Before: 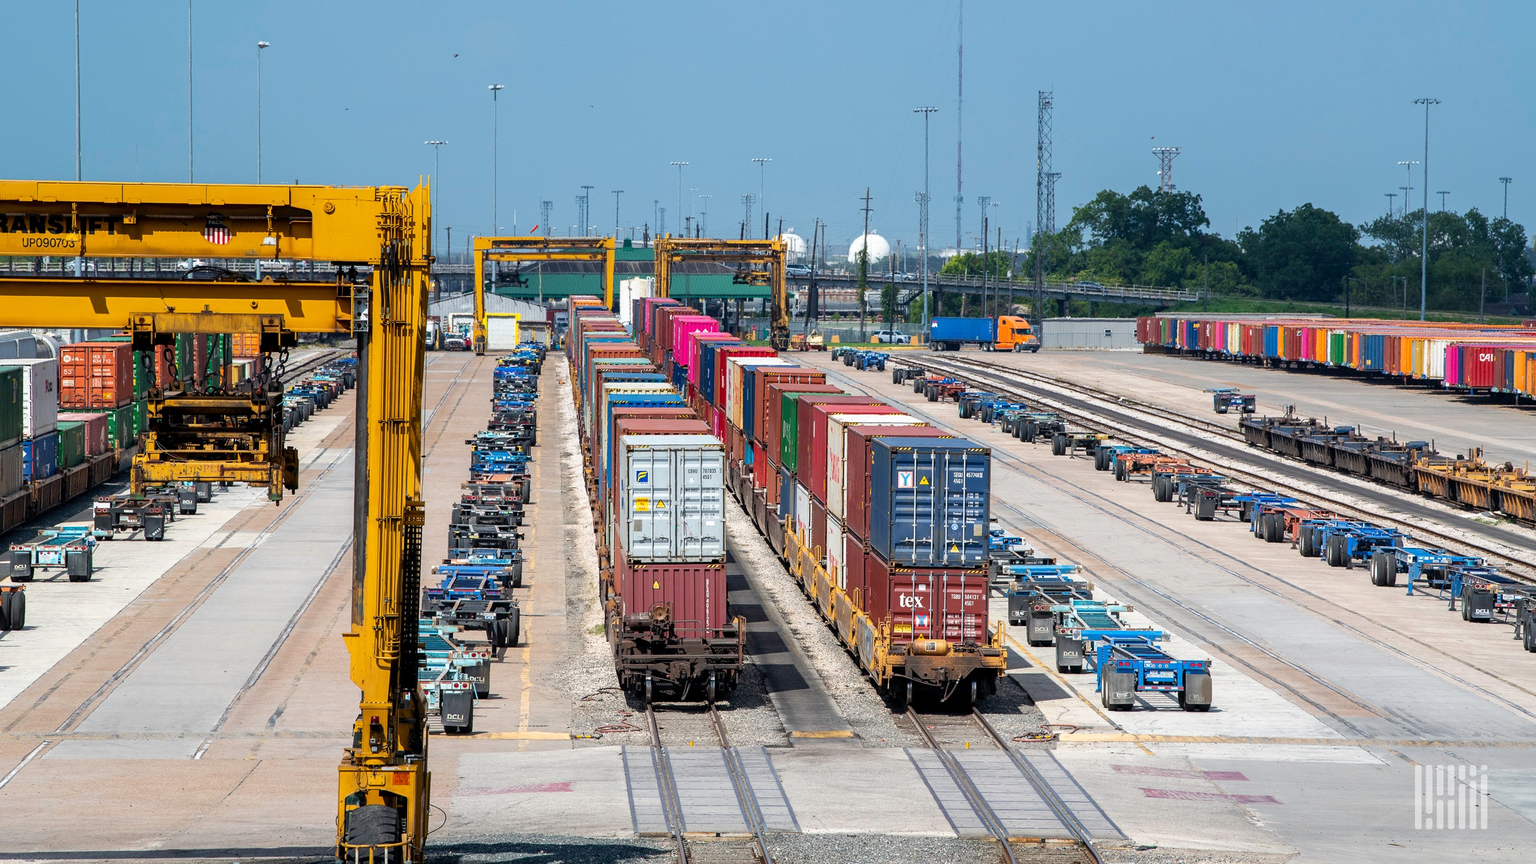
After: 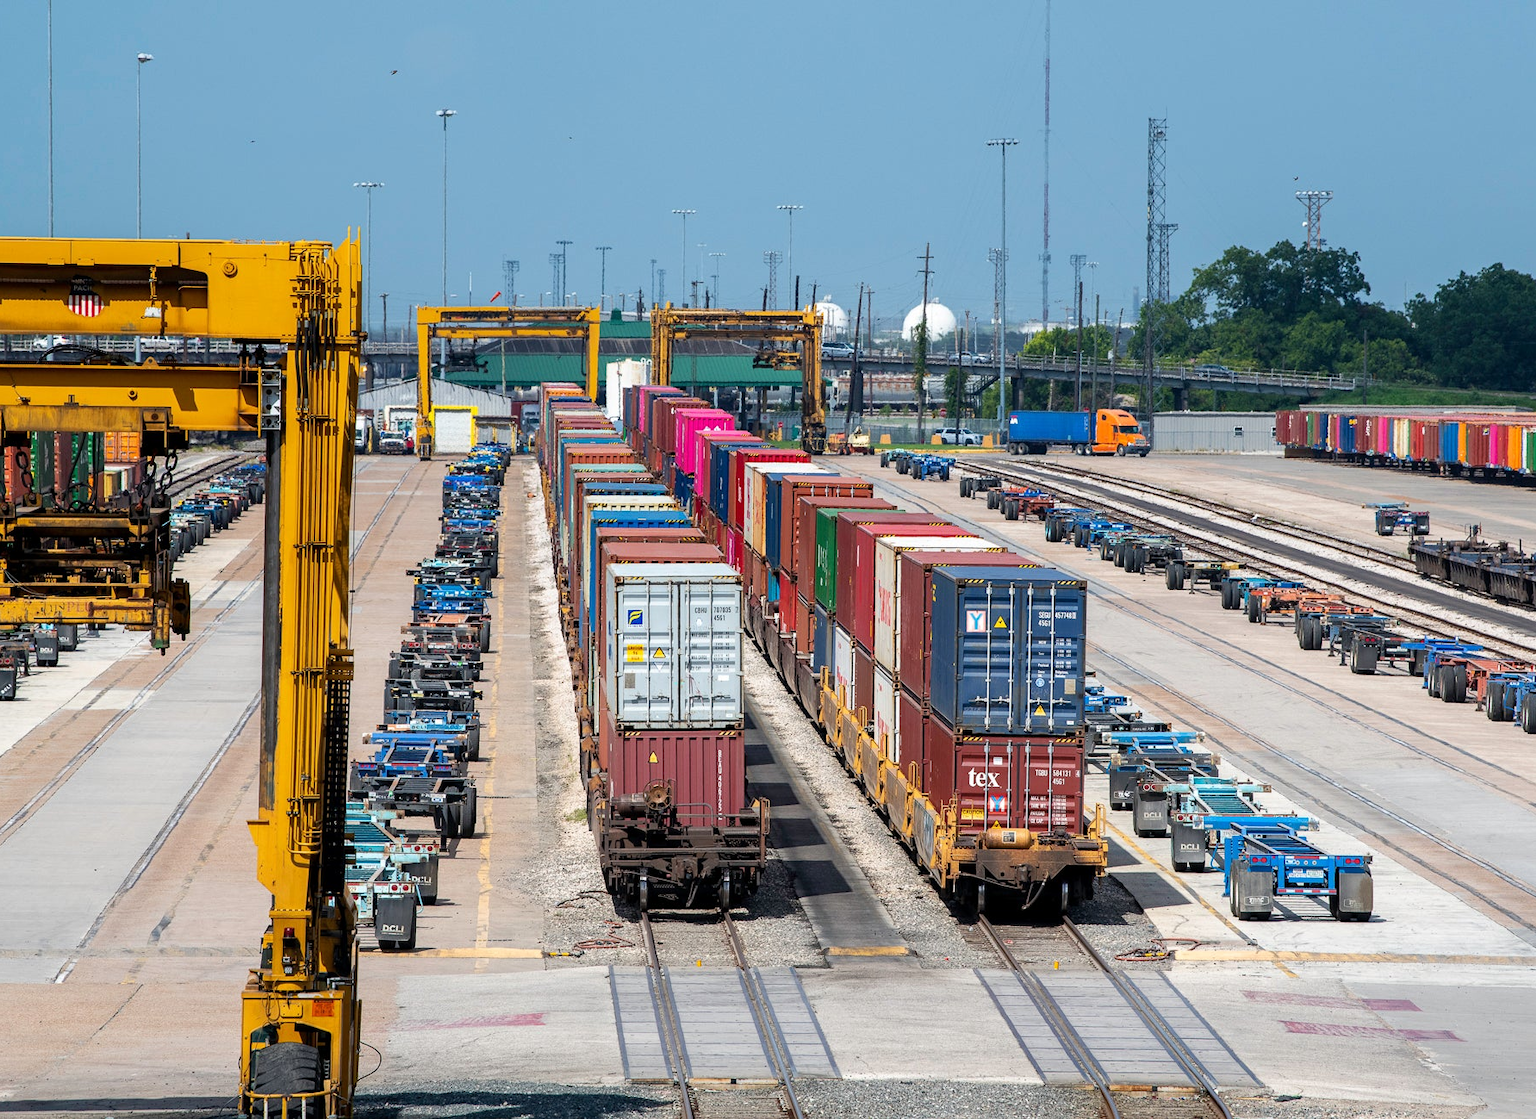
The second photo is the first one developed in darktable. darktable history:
crop: left 9.894%, right 12.875%
